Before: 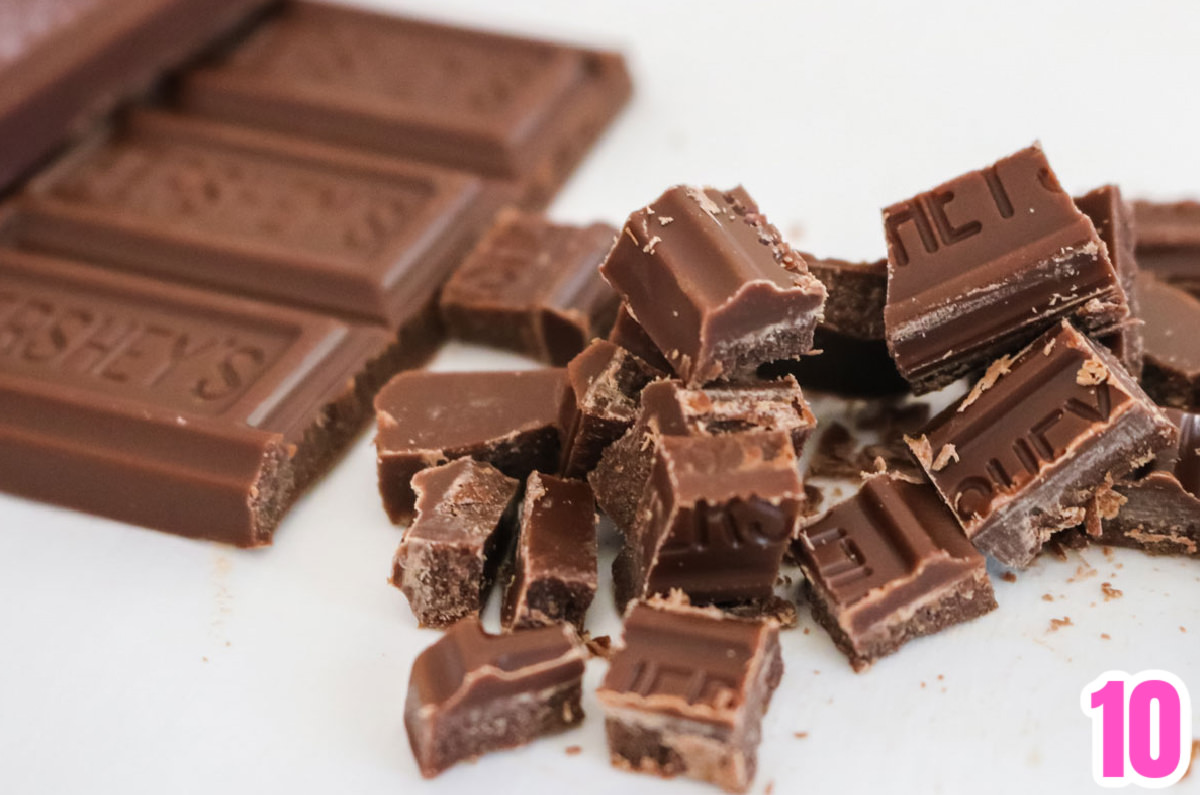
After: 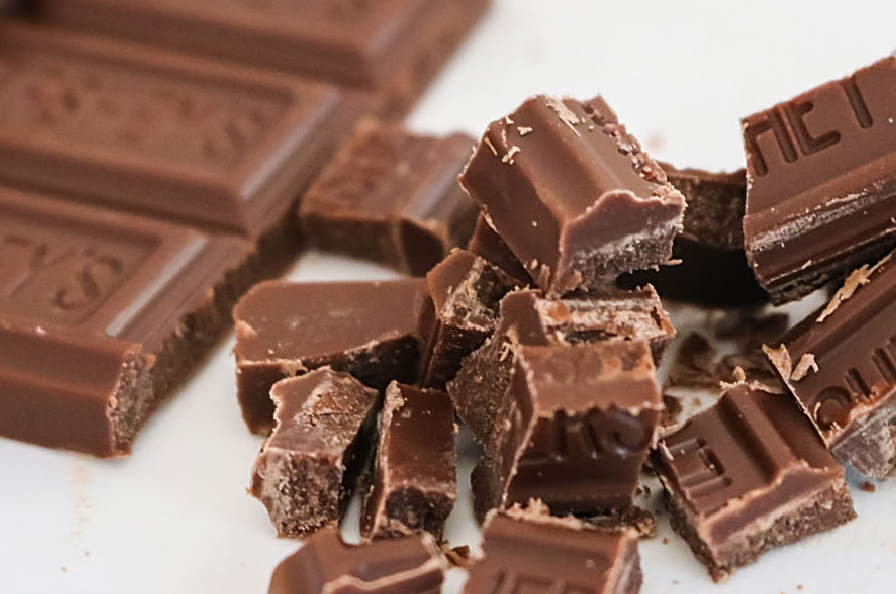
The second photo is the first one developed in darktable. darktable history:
sharpen: on, module defaults
crop and rotate: left 11.831%, top 11.346%, right 13.429%, bottom 13.899%
